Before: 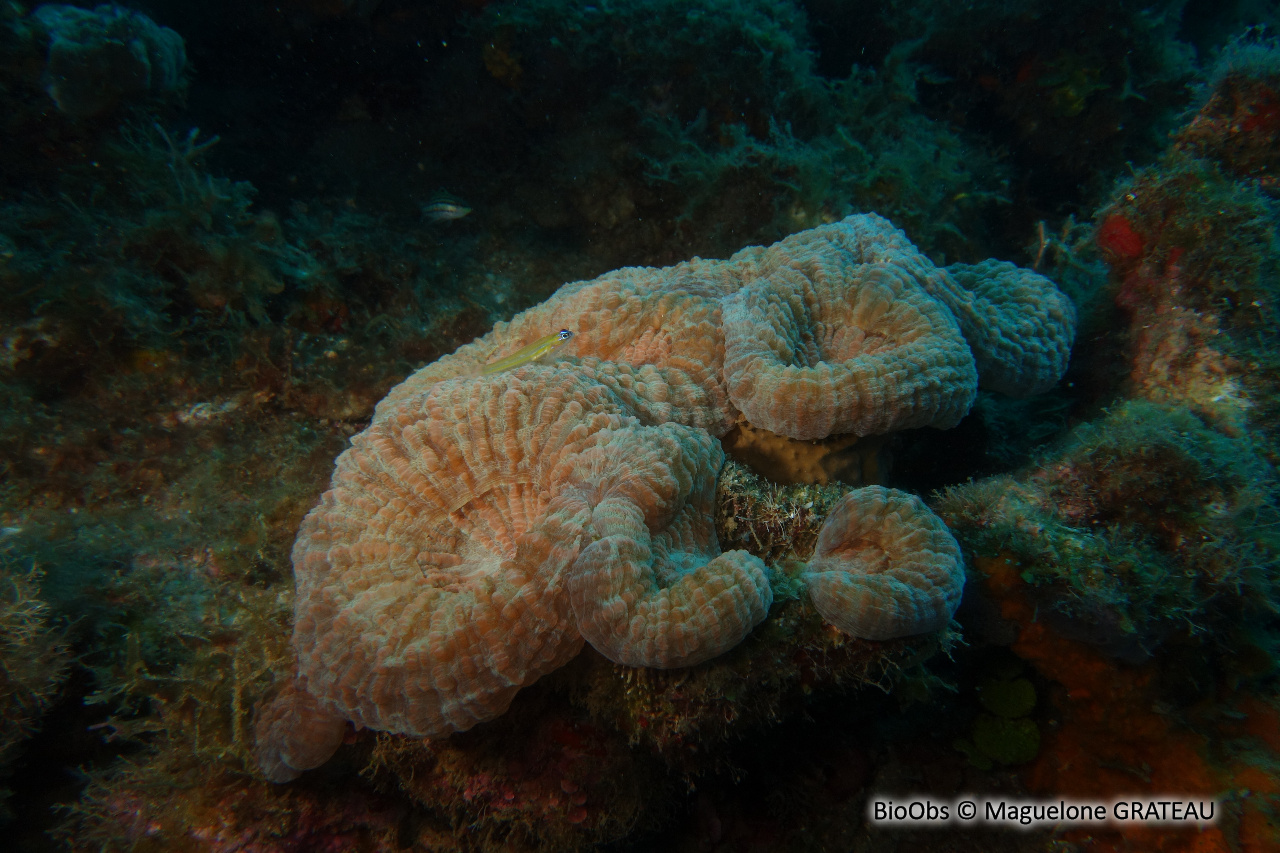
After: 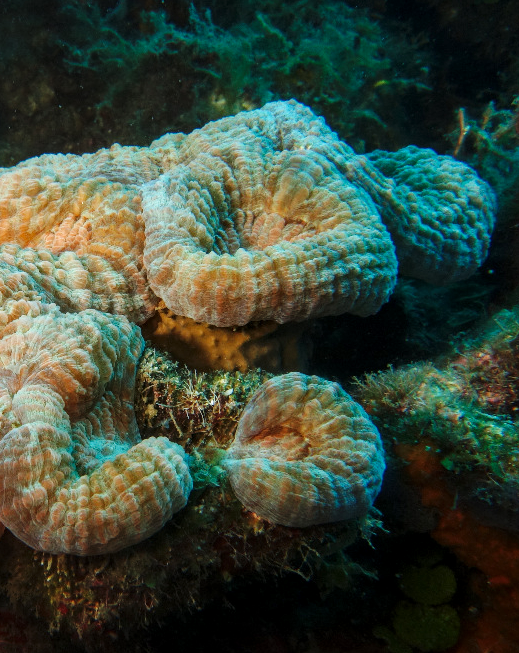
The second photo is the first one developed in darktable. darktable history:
local contrast: on, module defaults
base curve: curves: ch0 [(0, 0) (0.018, 0.026) (0.143, 0.37) (0.33, 0.731) (0.458, 0.853) (0.735, 0.965) (0.905, 0.986) (1, 1)], preserve colors none
crop: left 45.337%, top 13.325%, right 14.072%, bottom 10.089%
